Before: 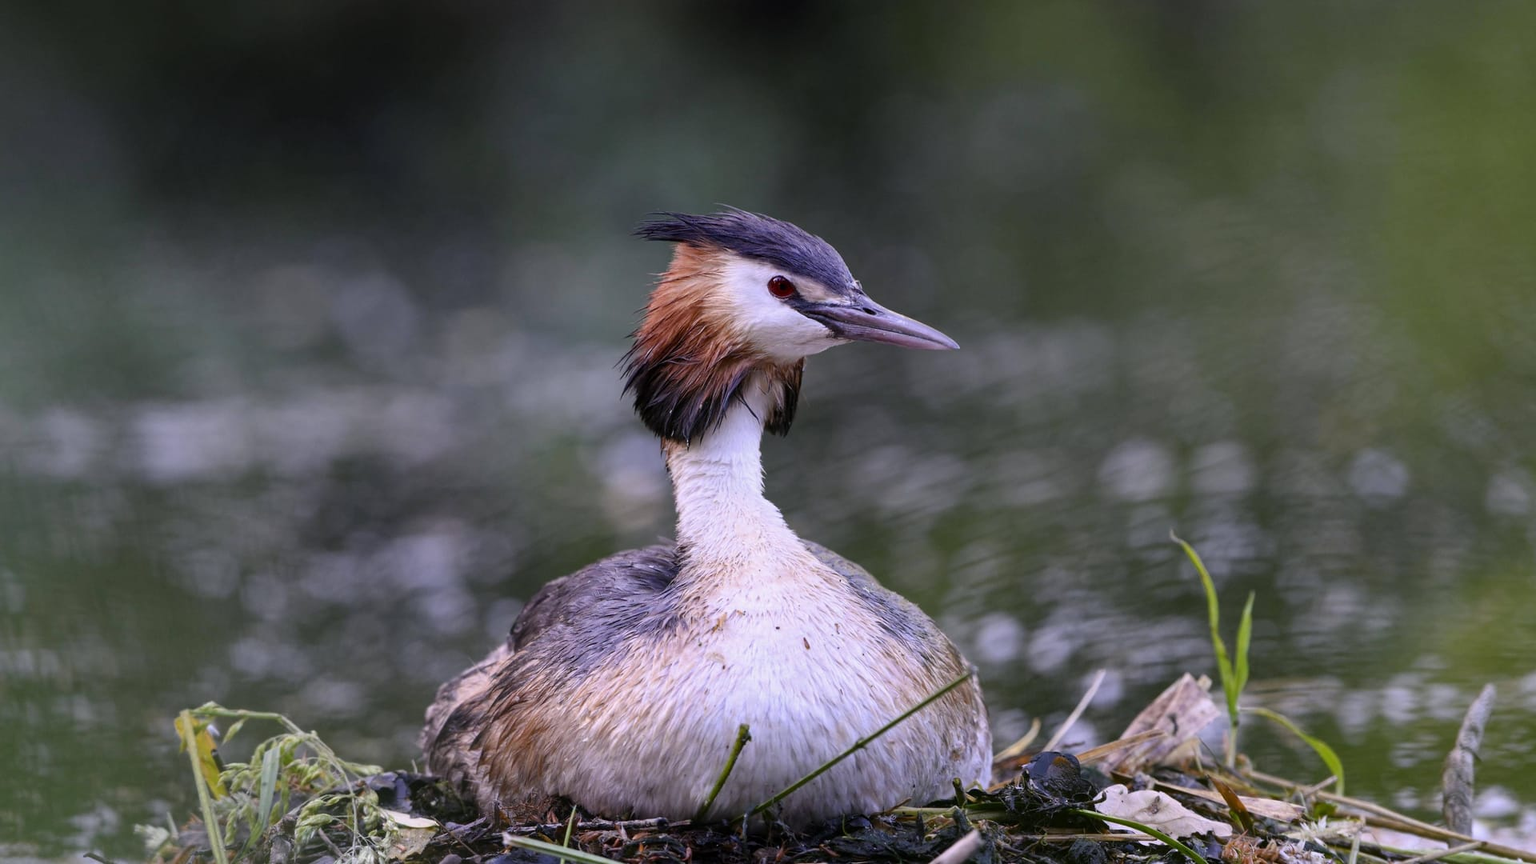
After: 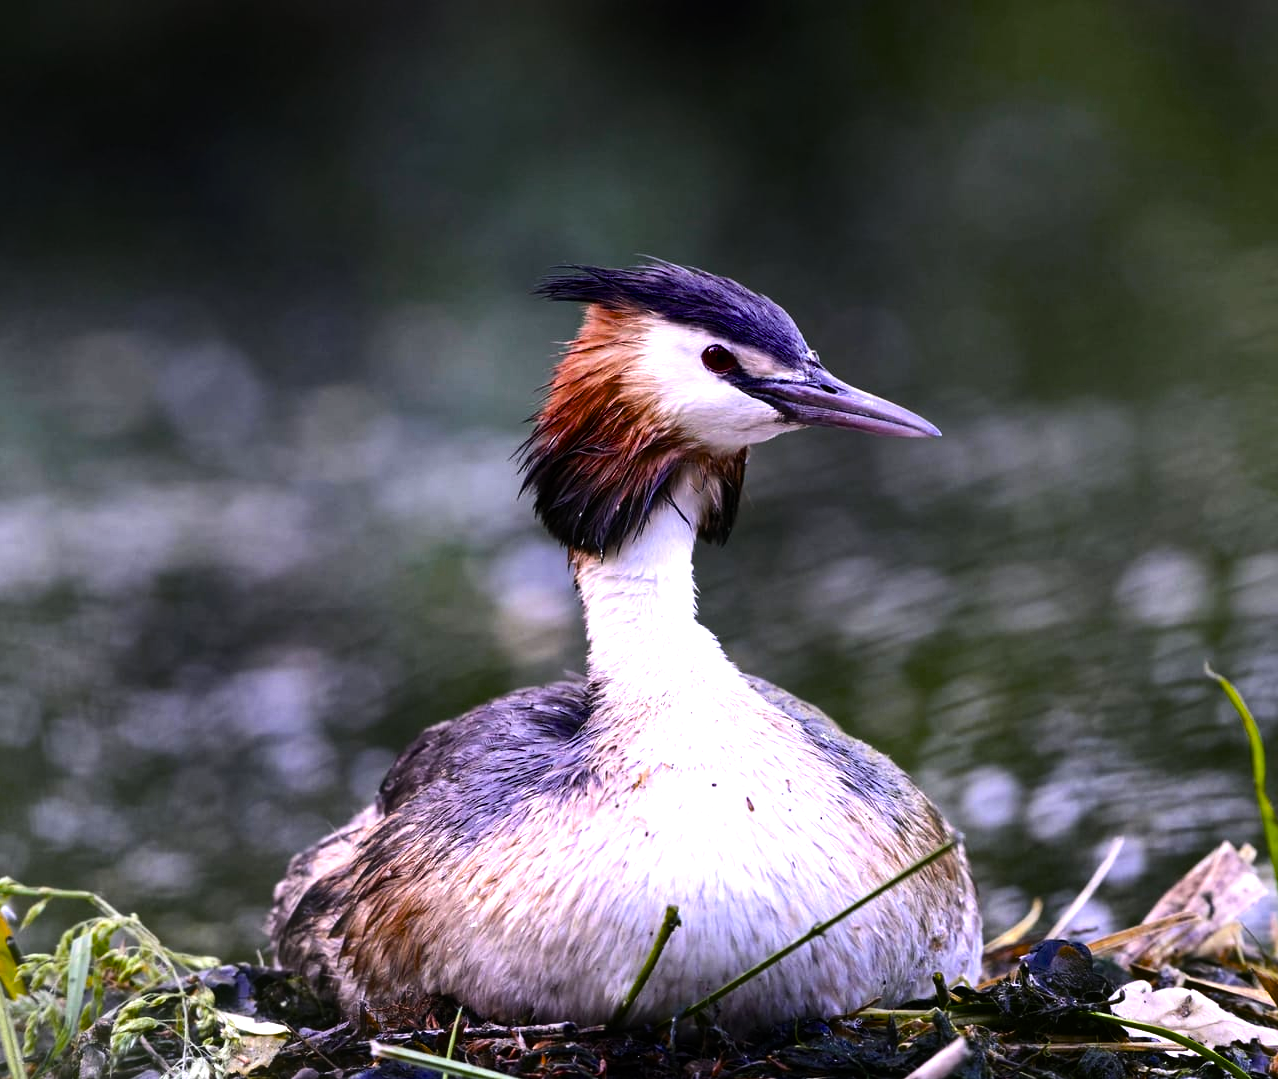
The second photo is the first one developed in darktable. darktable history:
crop and rotate: left 13.463%, right 19.928%
tone equalizer: -8 EV -1.05 EV, -7 EV -0.974 EV, -6 EV -0.847 EV, -5 EV -0.59 EV, -3 EV 0.546 EV, -2 EV 0.856 EV, -1 EV 0.996 EV, +0 EV 1.06 EV, edges refinement/feathering 500, mask exposure compensation -1.57 EV, preserve details no
color balance rgb: perceptual saturation grading › global saturation 30.306%, global vibrance 15.986%, saturation formula JzAzBz (2021)
